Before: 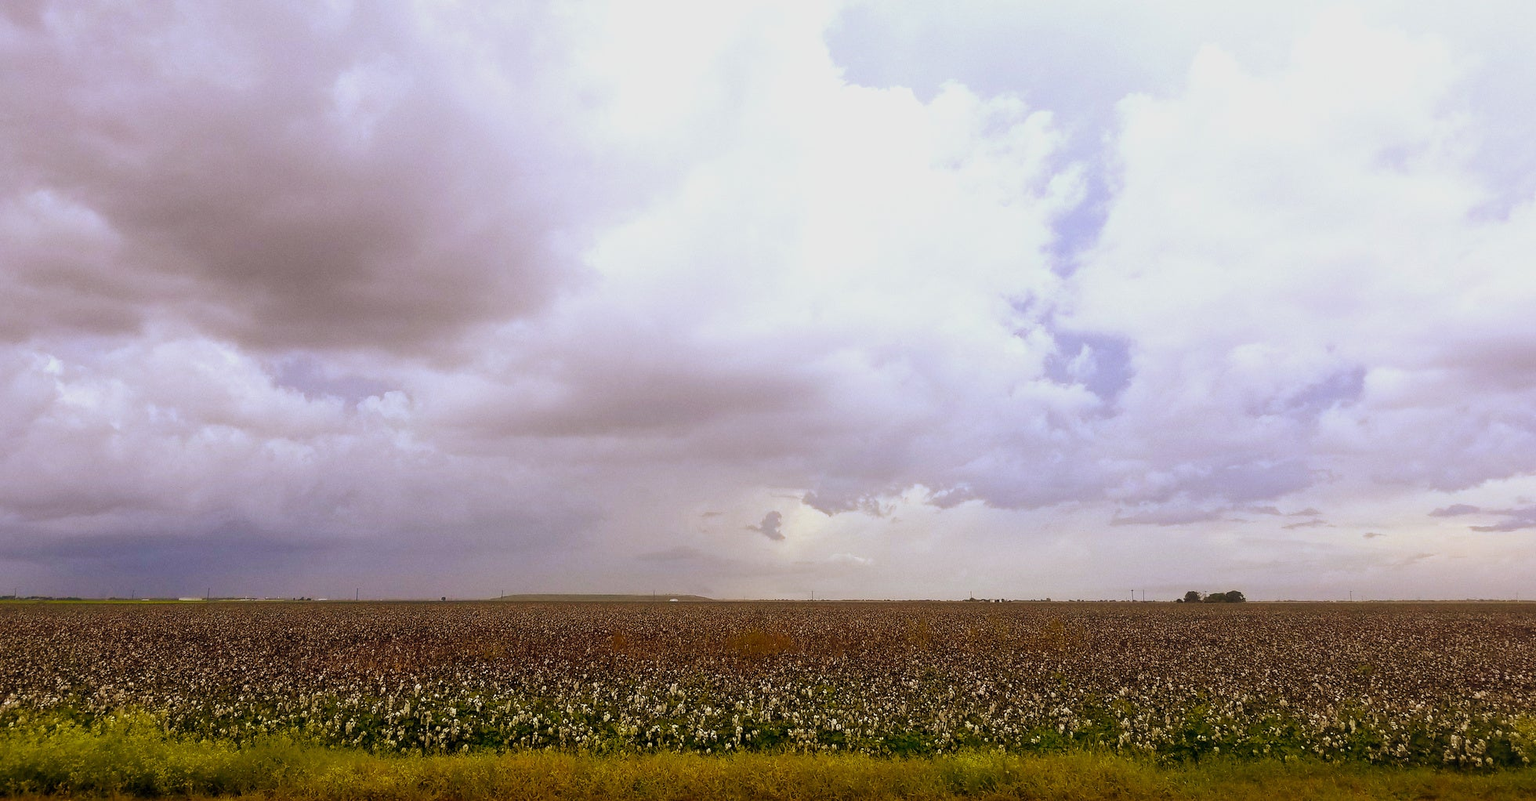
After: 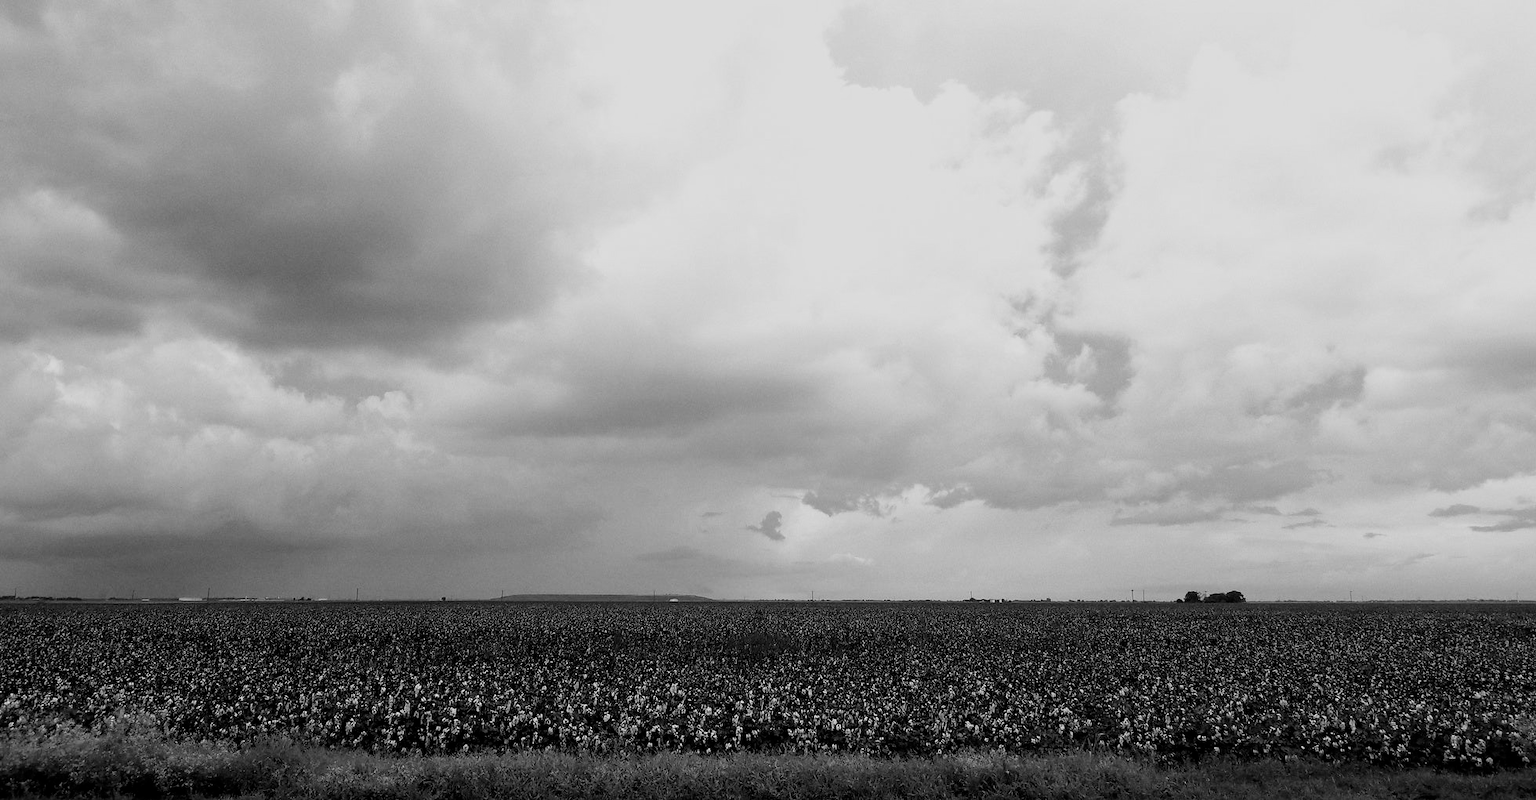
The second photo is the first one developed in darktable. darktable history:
contrast brightness saturation: brightness -0.095
filmic rgb: black relative exposure -5.05 EV, white relative exposure 3.17 EV, threshold 5.95 EV, hardness 3.43, contrast 1.2, highlights saturation mix -49.56%, preserve chrominance no, color science v3 (2019), use custom middle-gray values true, enable highlight reconstruction true
